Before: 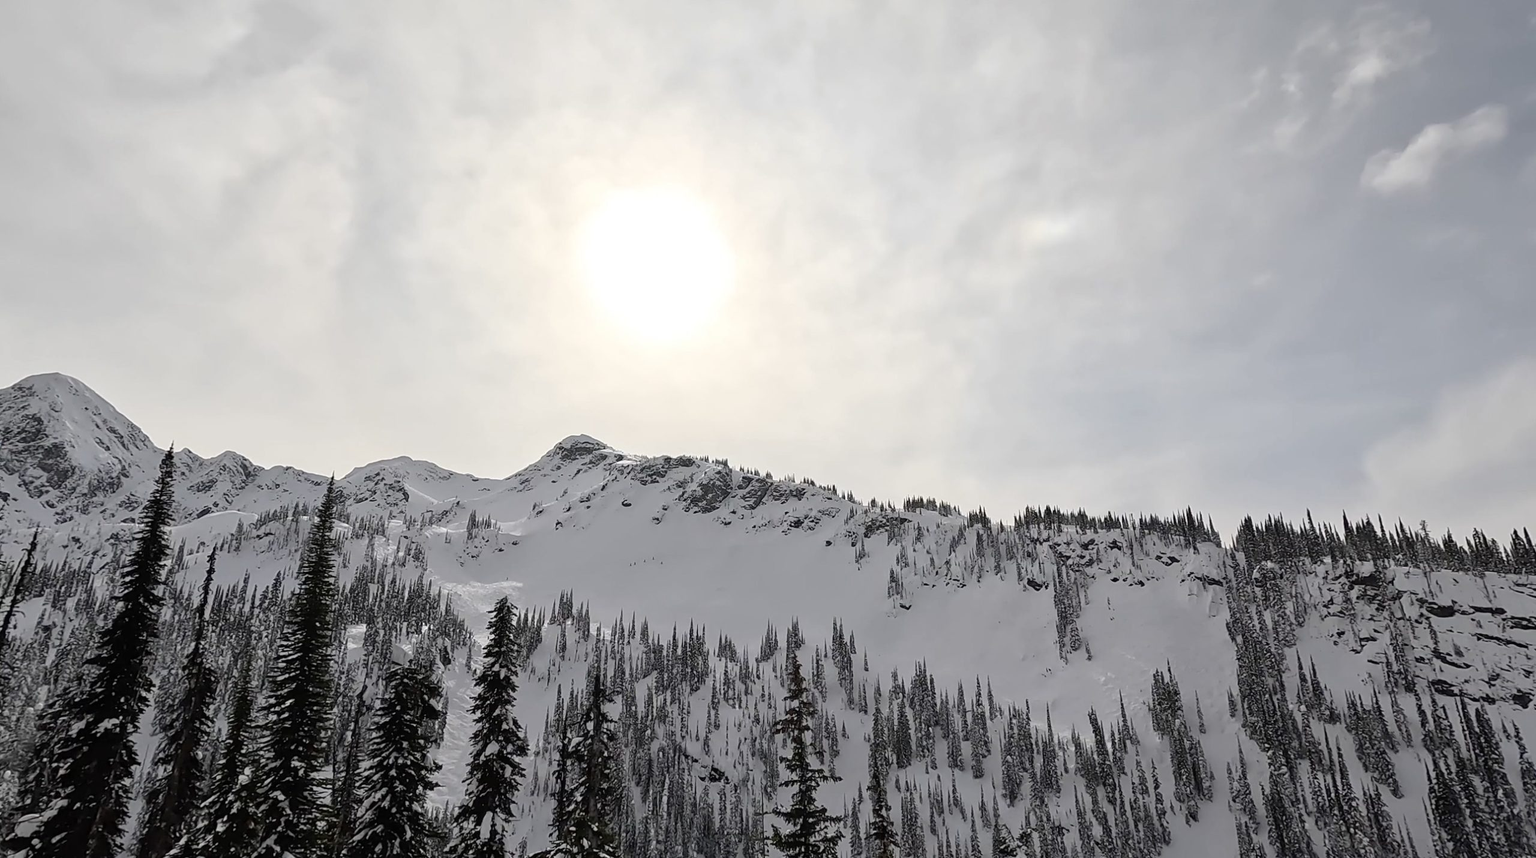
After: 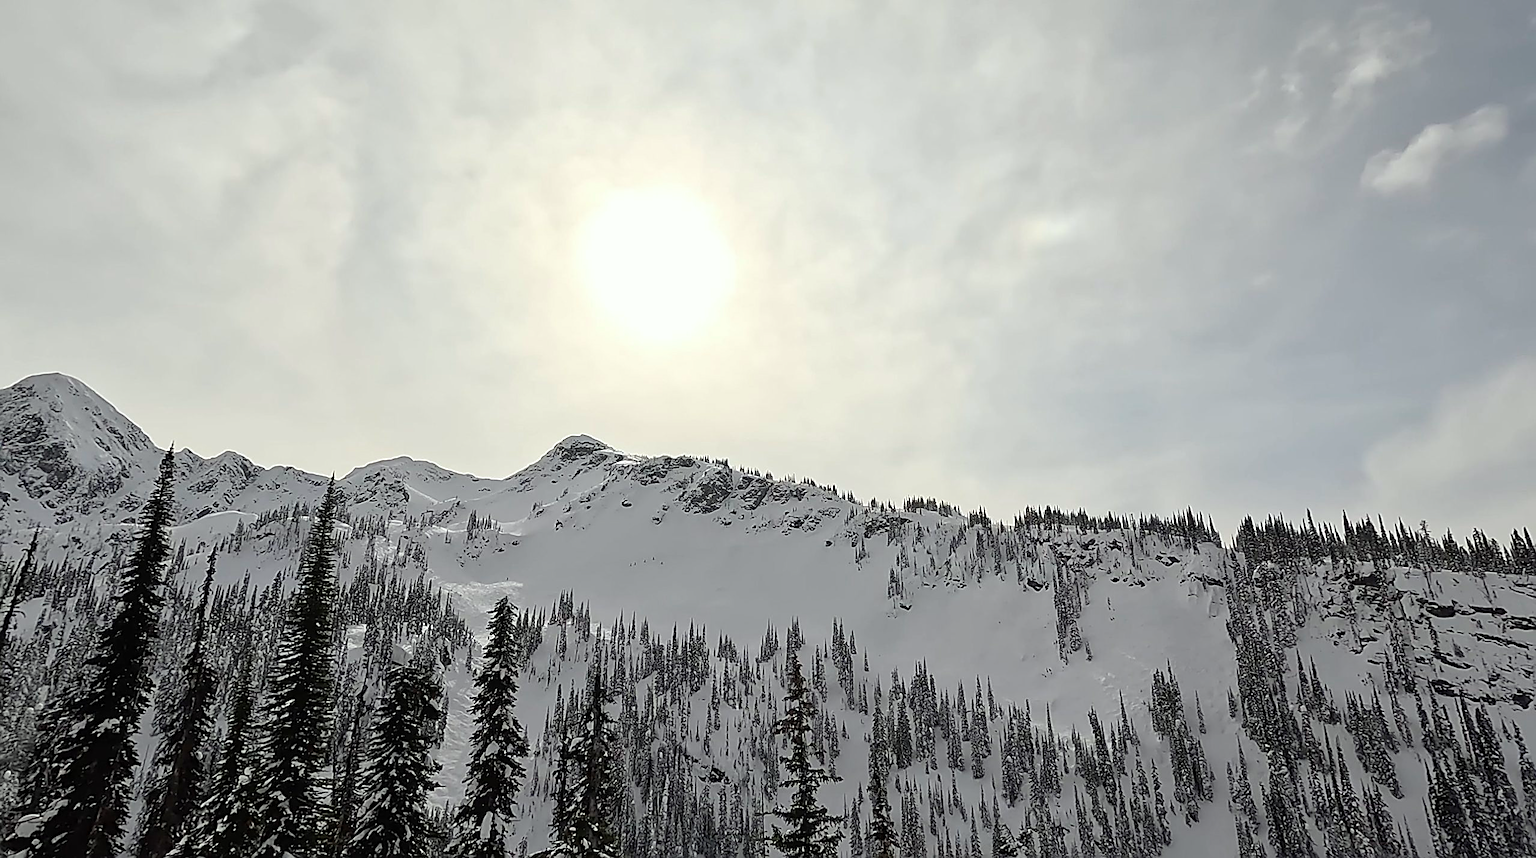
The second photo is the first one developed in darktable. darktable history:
color correction: highlights a* -2.68, highlights b* 2.57
sharpen: amount 0.901
